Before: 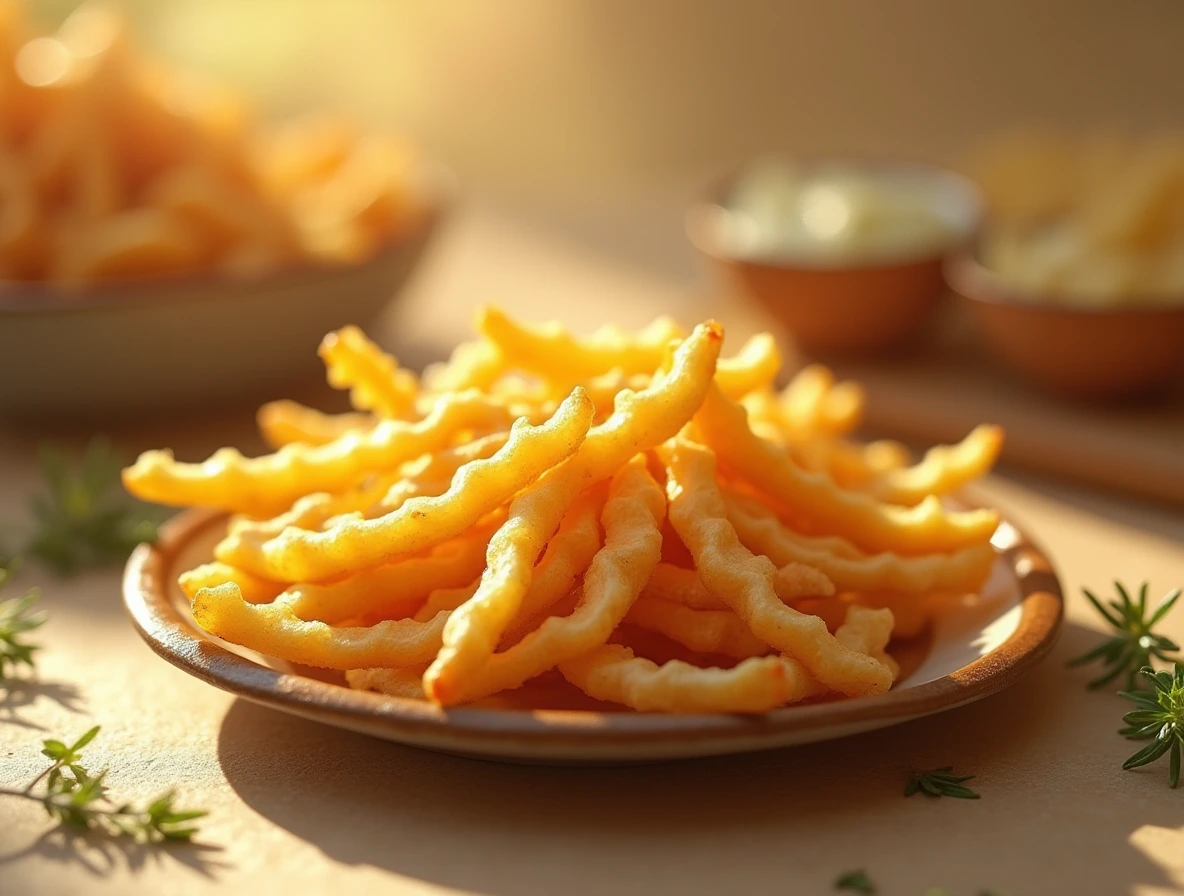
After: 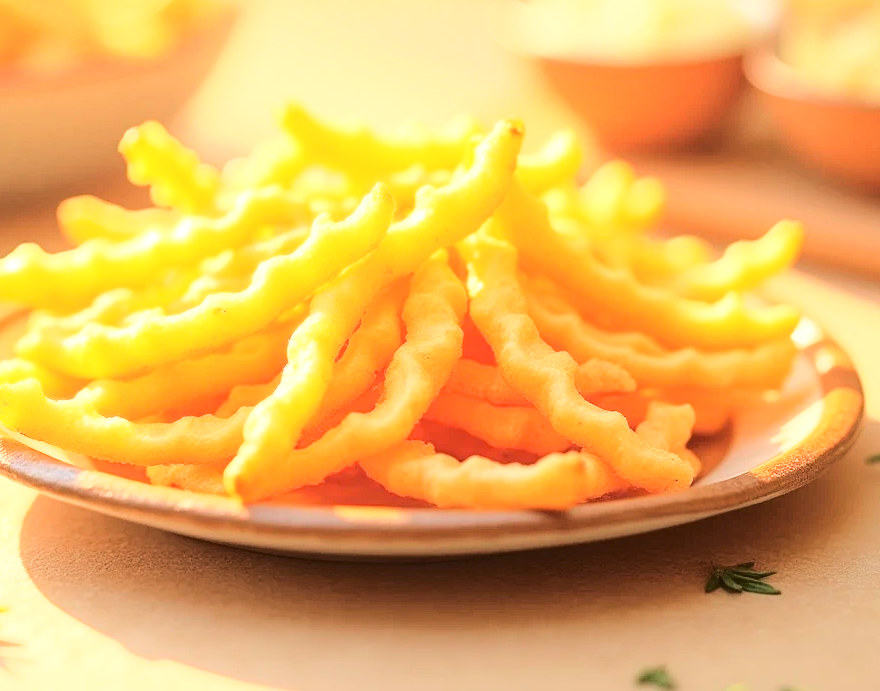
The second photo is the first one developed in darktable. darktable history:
local contrast: detail 110%
crop: left 16.867%, top 22.79%, right 8.804%
exposure: exposure 0.603 EV, compensate exposure bias true, compensate highlight preservation false
tone curve: curves: ch0 [(0, 0) (0.003, 0.025) (0.011, 0.027) (0.025, 0.032) (0.044, 0.037) (0.069, 0.044) (0.1, 0.054) (0.136, 0.084) (0.177, 0.128) (0.224, 0.196) (0.277, 0.281) (0.335, 0.376) (0.399, 0.461) (0.468, 0.534) (0.543, 0.613) (0.623, 0.692) (0.709, 0.77) (0.801, 0.849) (0.898, 0.934) (1, 1)], color space Lab, independent channels, preserve colors none
tone equalizer: -8 EV -0.382 EV, -7 EV -0.384 EV, -6 EV -0.304 EV, -5 EV -0.225 EV, -3 EV 0.227 EV, -2 EV 0.305 EV, -1 EV 0.398 EV, +0 EV 0.407 EV
base curve: curves: ch0 [(0, 0) (0.025, 0.046) (0.112, 0.277) (0.467, 0.74) (0.814, 0.929) (1, 0.942)]
